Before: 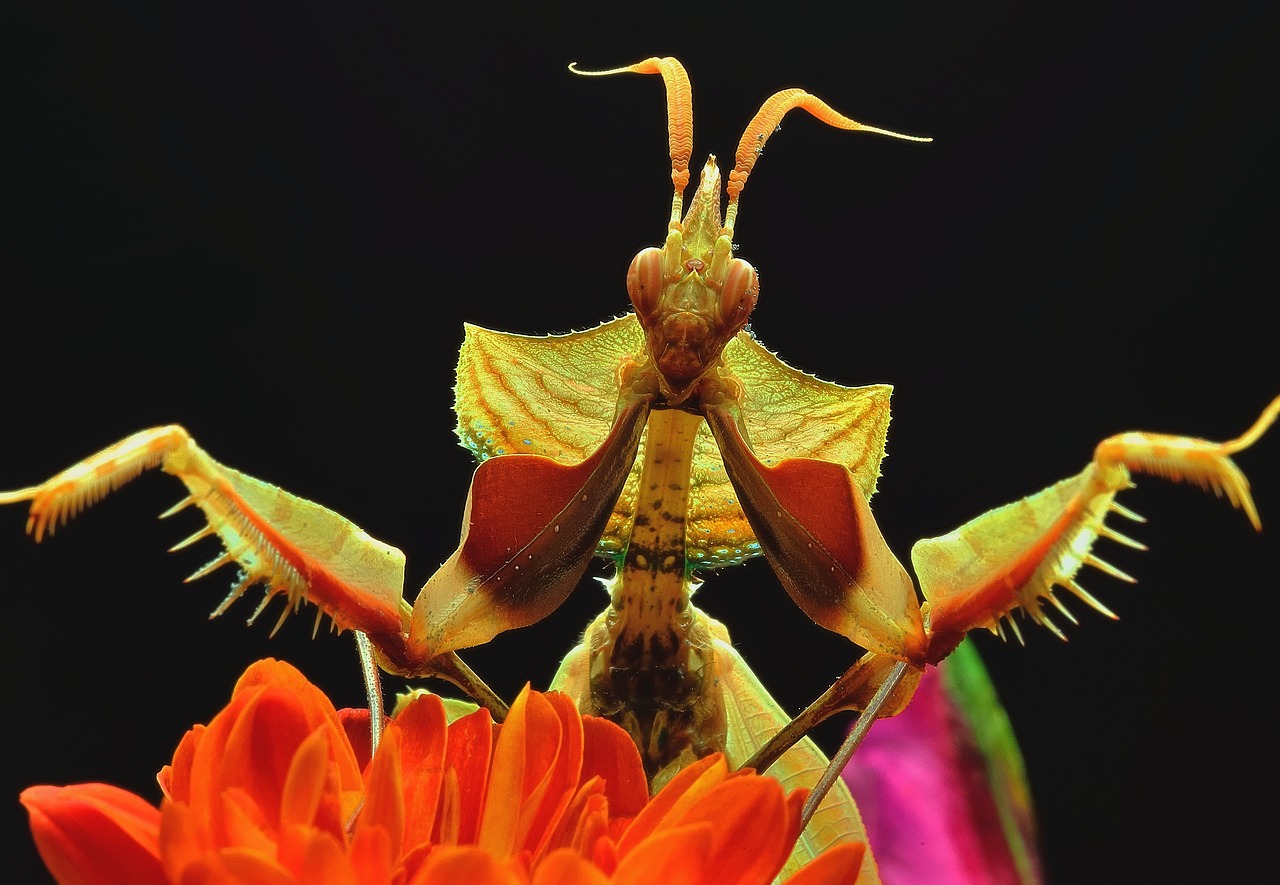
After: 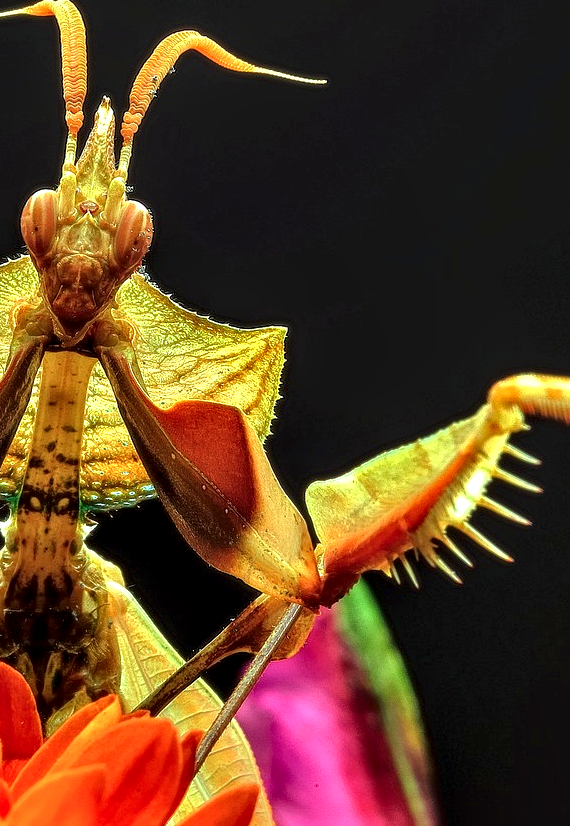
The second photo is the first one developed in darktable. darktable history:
tone equalizer: edges refinement/feathering 500, mask exposure compensation -1.57 EV, preserve details no
local contrast: highlights 21%, shadows 72%, detail 170%
crop: left 47.349%, top 6.631%, right 8.057%
exposure: black level correction 0.001, exposure 0.499 EV, compensate highlight preservation false
